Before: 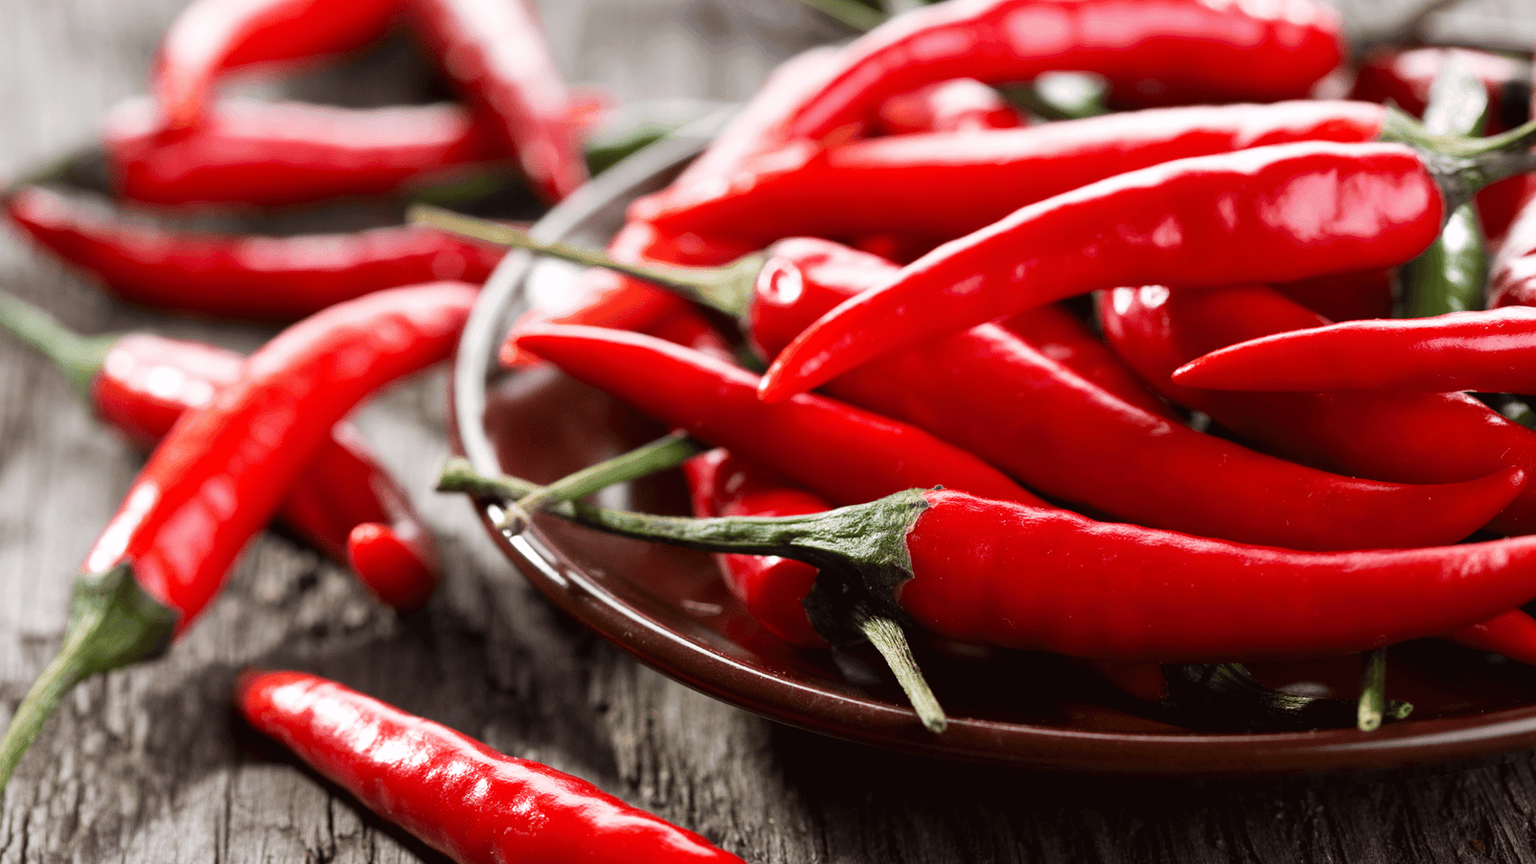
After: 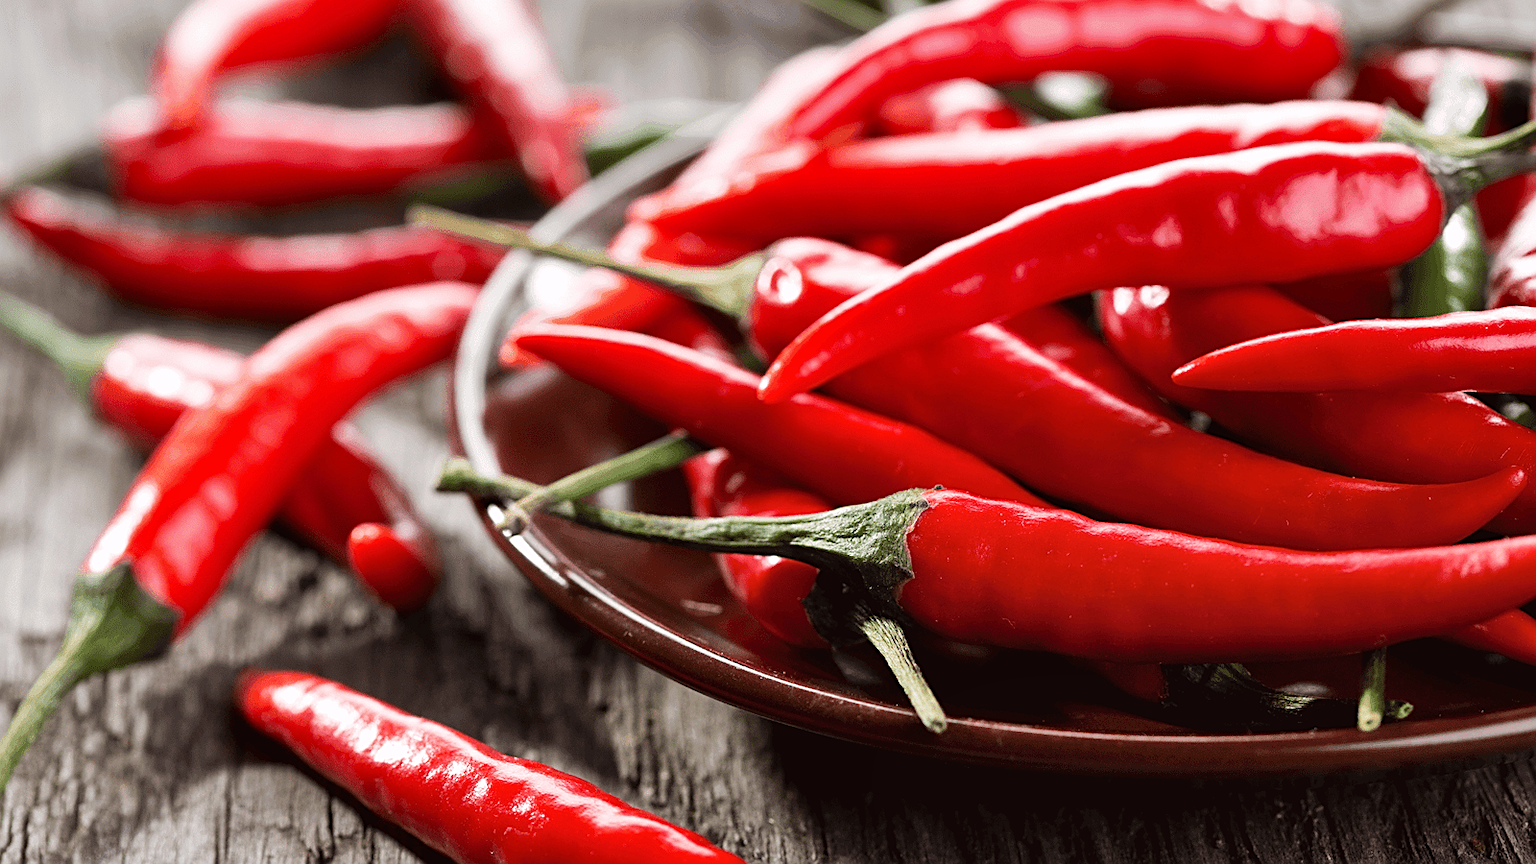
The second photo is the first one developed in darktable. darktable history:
sharpen: on, module defaults
shadows and highlights: shadows 37.27, highlights -28.18, soften with gaussian
